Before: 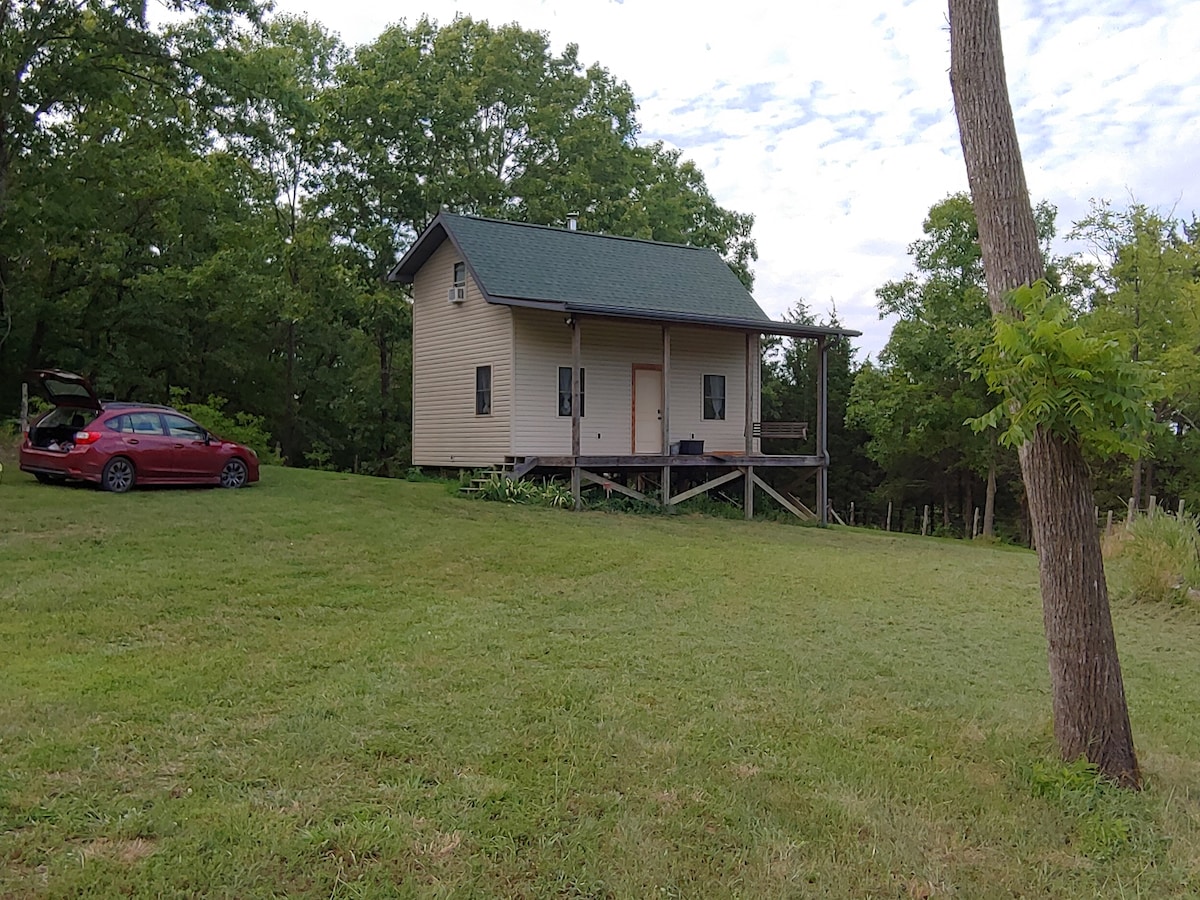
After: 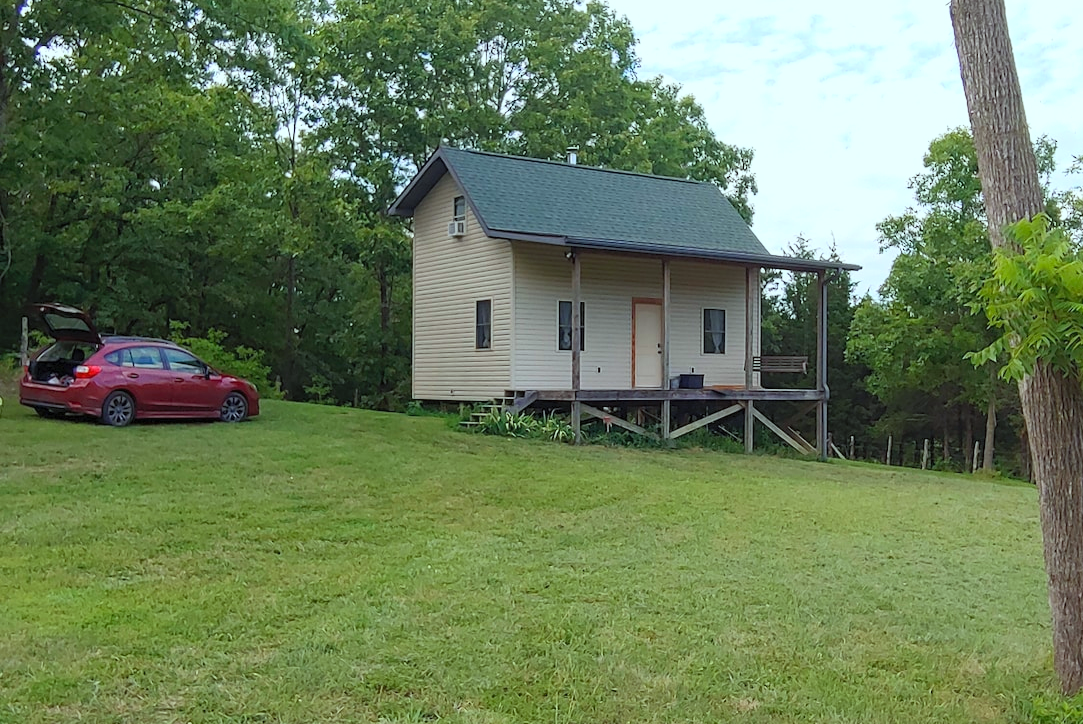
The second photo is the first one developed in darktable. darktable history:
contrast brightness saturation: contrast 0.203, brightness 0.169, saturation 0.22
color correction: highlights a* -5.84, highlights b* 11.18
shadows and highlights: shadows 43.01, highlights 7.99
crop: top 7.434%, right 9.692%, bottom 12.084%
color calibration: gray › normalize channels true, x 0.37, y 0.382, temperature 4316.21 K, gamut compression 0.022
